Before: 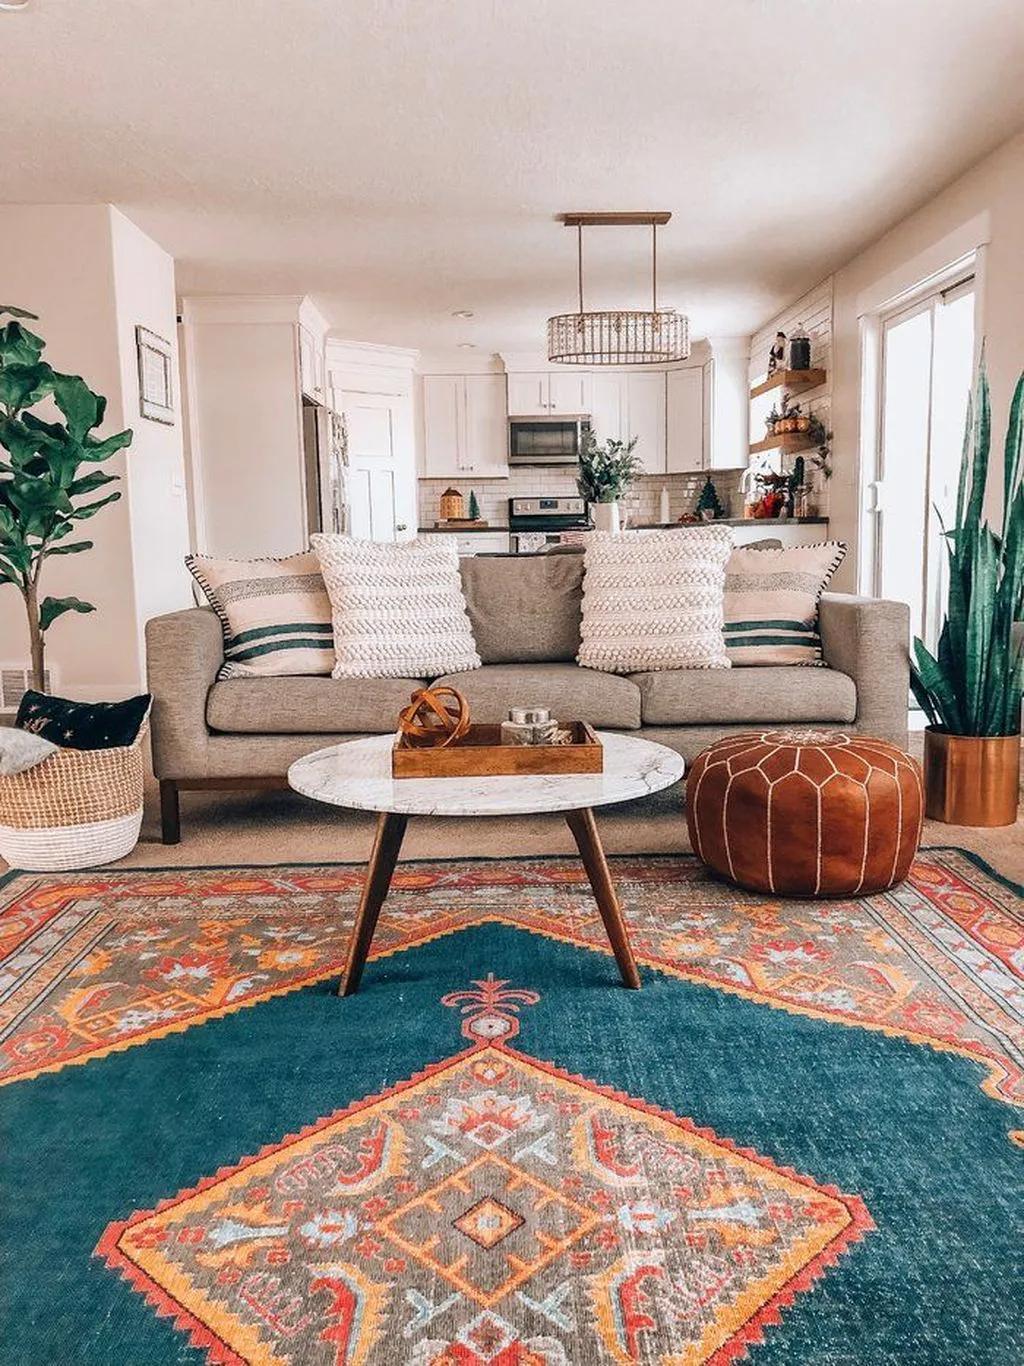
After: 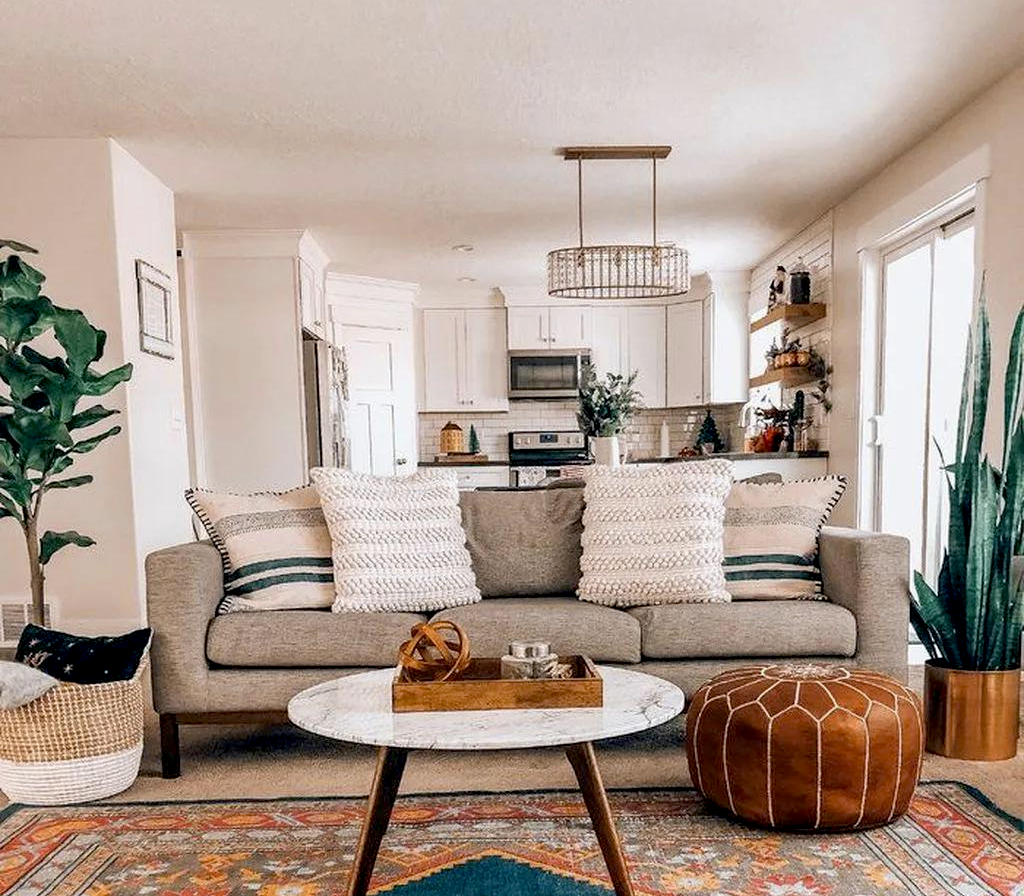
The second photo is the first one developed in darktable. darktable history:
color contrast: green-magenta contrast 0.81
exposure: black level correction 0.01, exposure 0.014 EV, compensate highlight preservation false
crop and rotate: top 4.848%, bottom 29.503%
